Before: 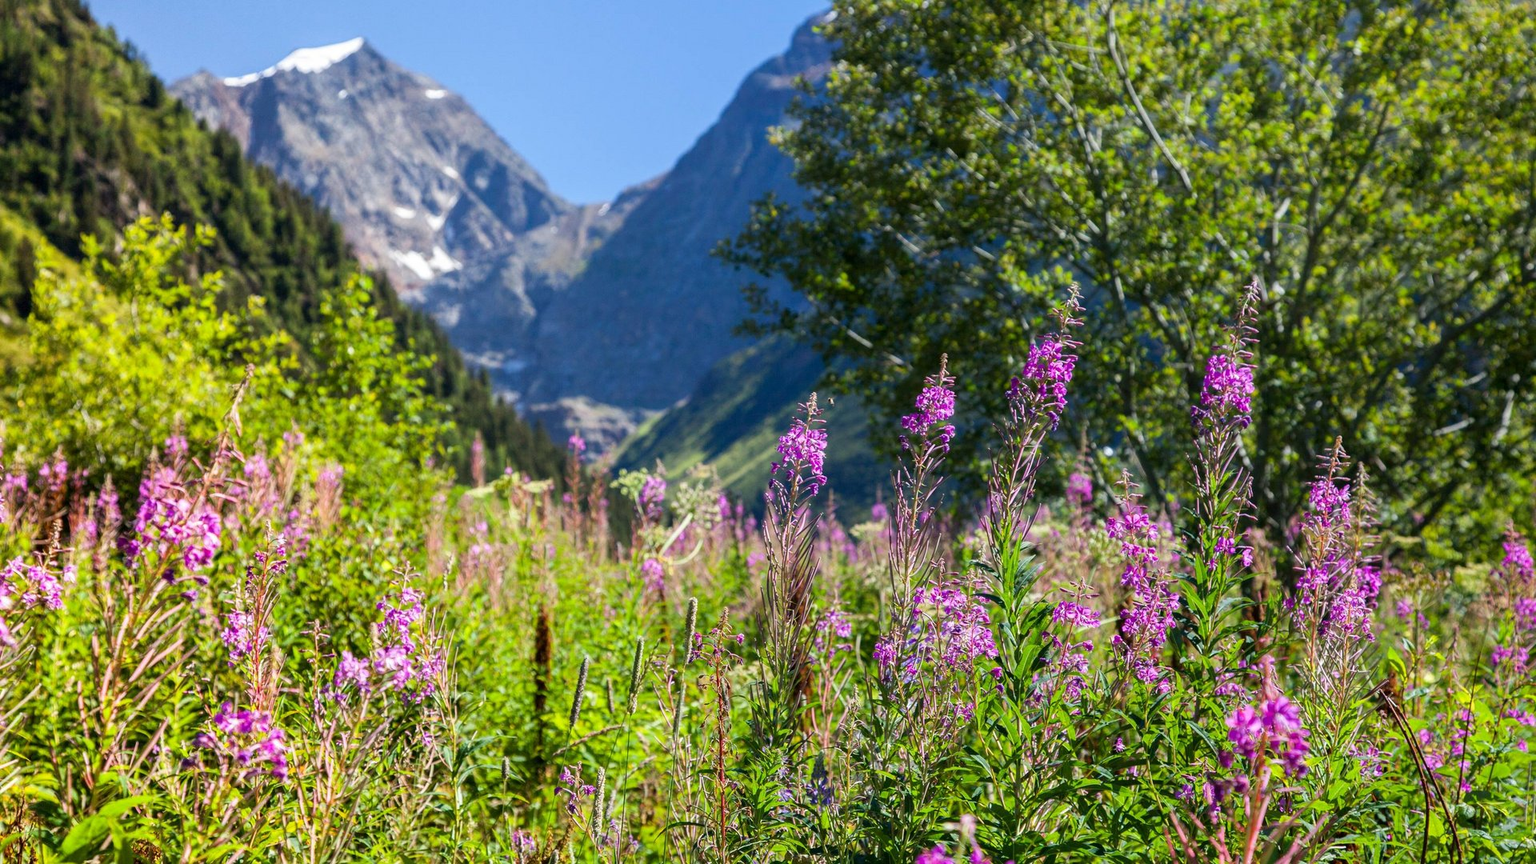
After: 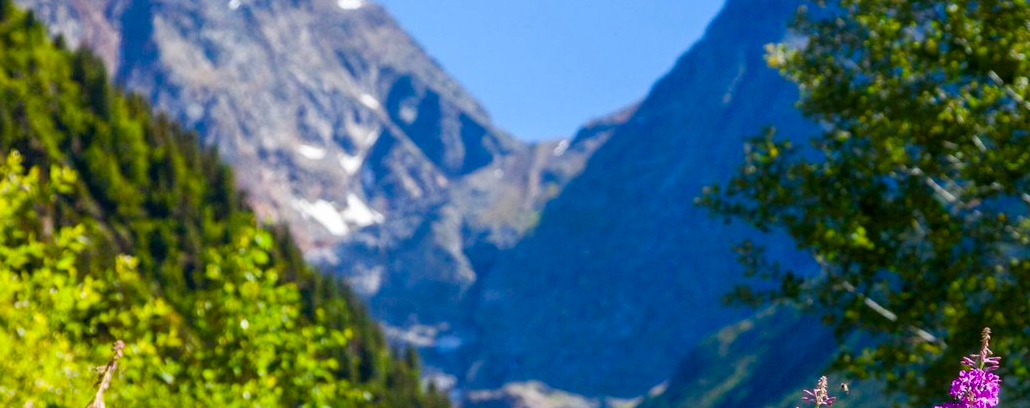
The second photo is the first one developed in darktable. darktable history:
white balance: red 1, blue 1
crop: left 10.121%, top 10.631%, right 36.218%, bottom 51.526%
color balance rgb: perceptual saturation grading › global saturation 35%, perceptual saturation grading › highlights -25%, perceptual saturation grading › shadows 50%
